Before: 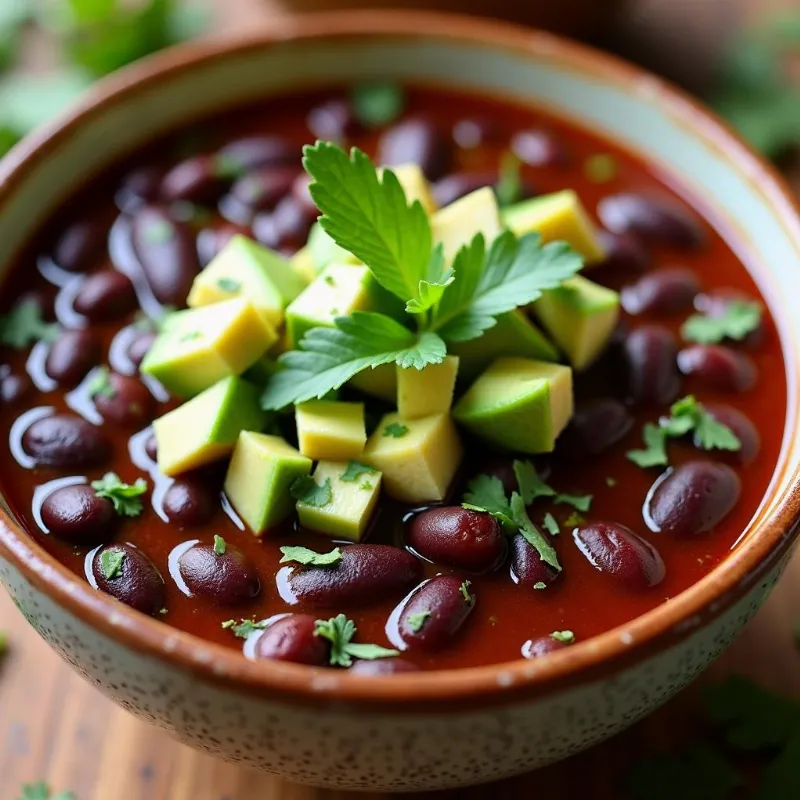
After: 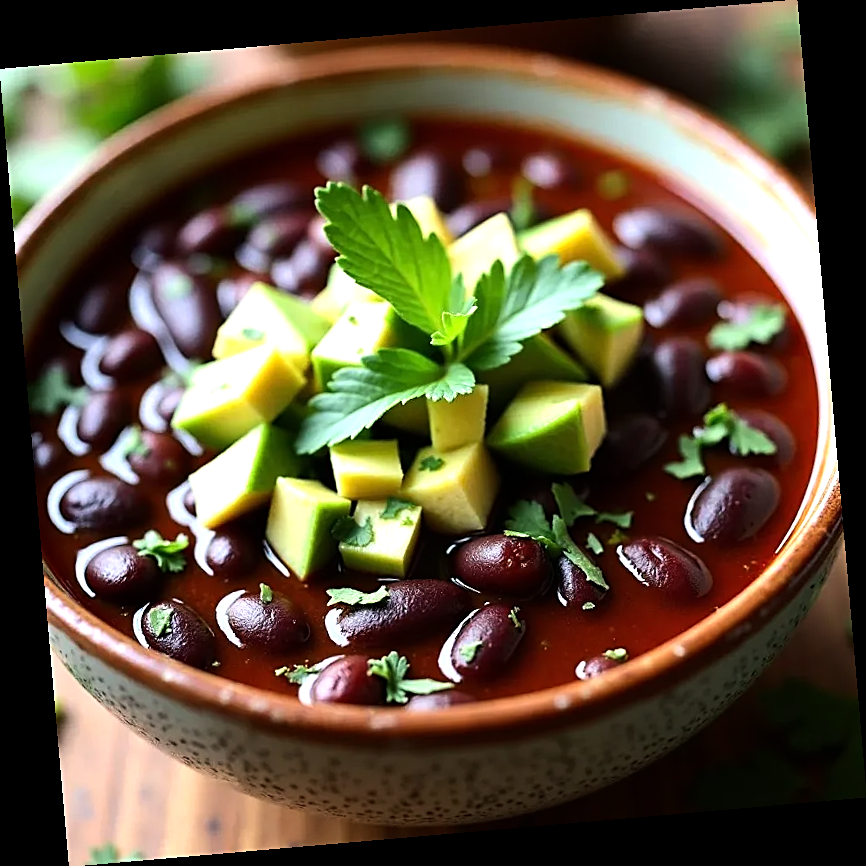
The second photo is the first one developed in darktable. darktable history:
tone equalizer: -8 EV -0.75 EV, -7 EV -0.7 EV, -6 EV -0.6 EV, -5 EV -0.4 EV, -3 EV 0.4 EV, -2 EV 0.6 EV, -1 EV 0.7 EV, +0 EV 0.75 EV, edges refinement/feathering 500, mask exposure compensation -1.57 EV, preserve details no
sharpen: on, module defaults
rotate and perspective: rotation -4.98°, automatic cropping off
